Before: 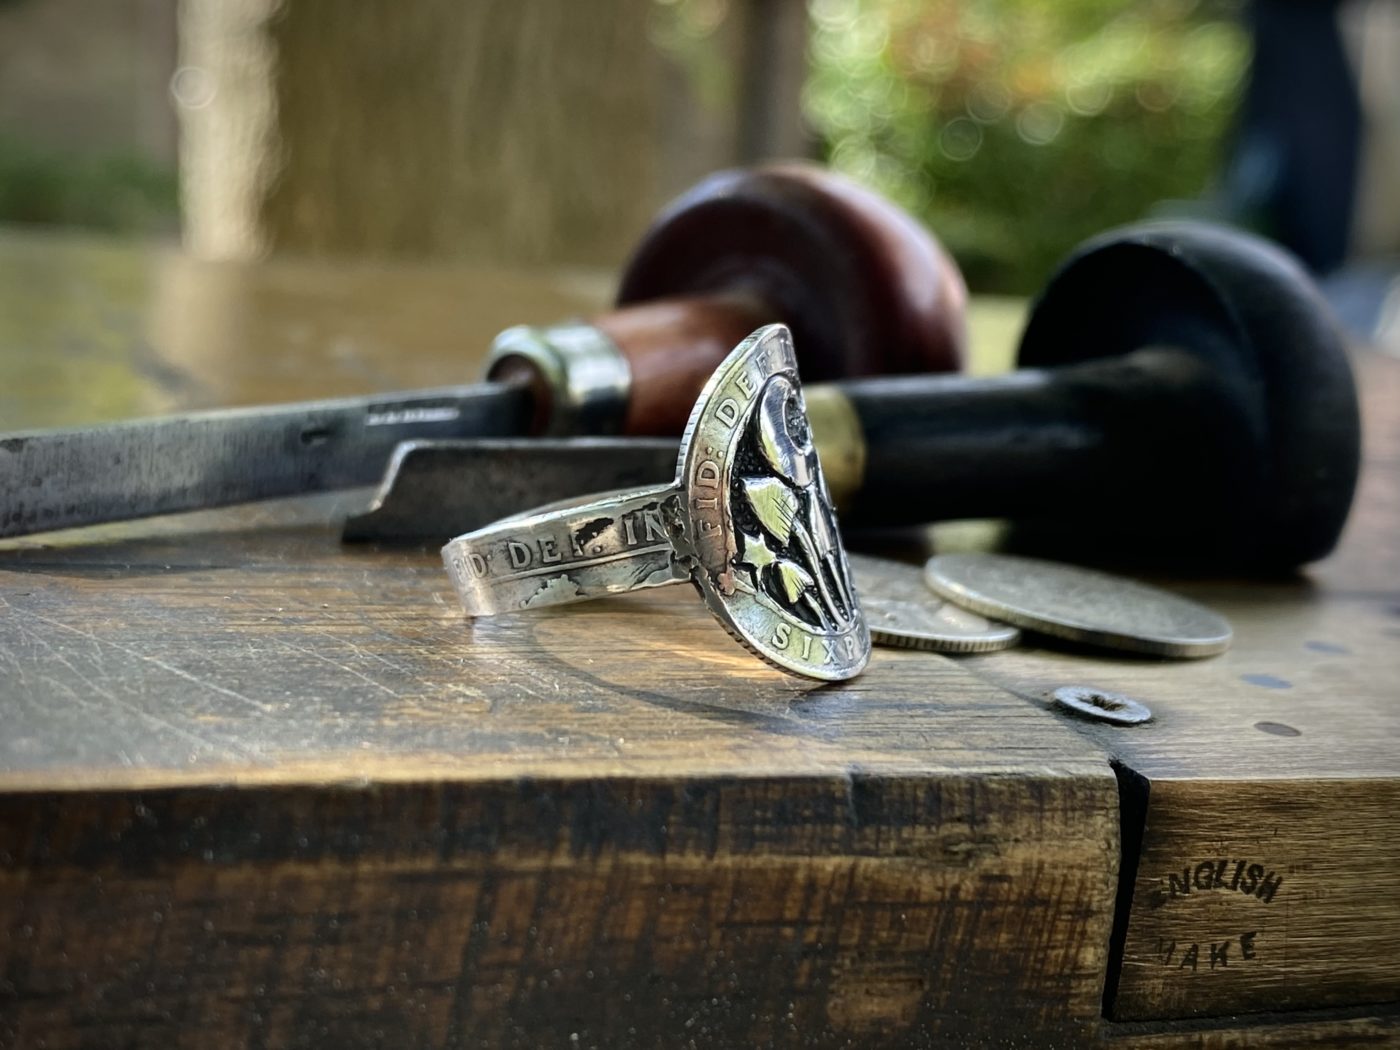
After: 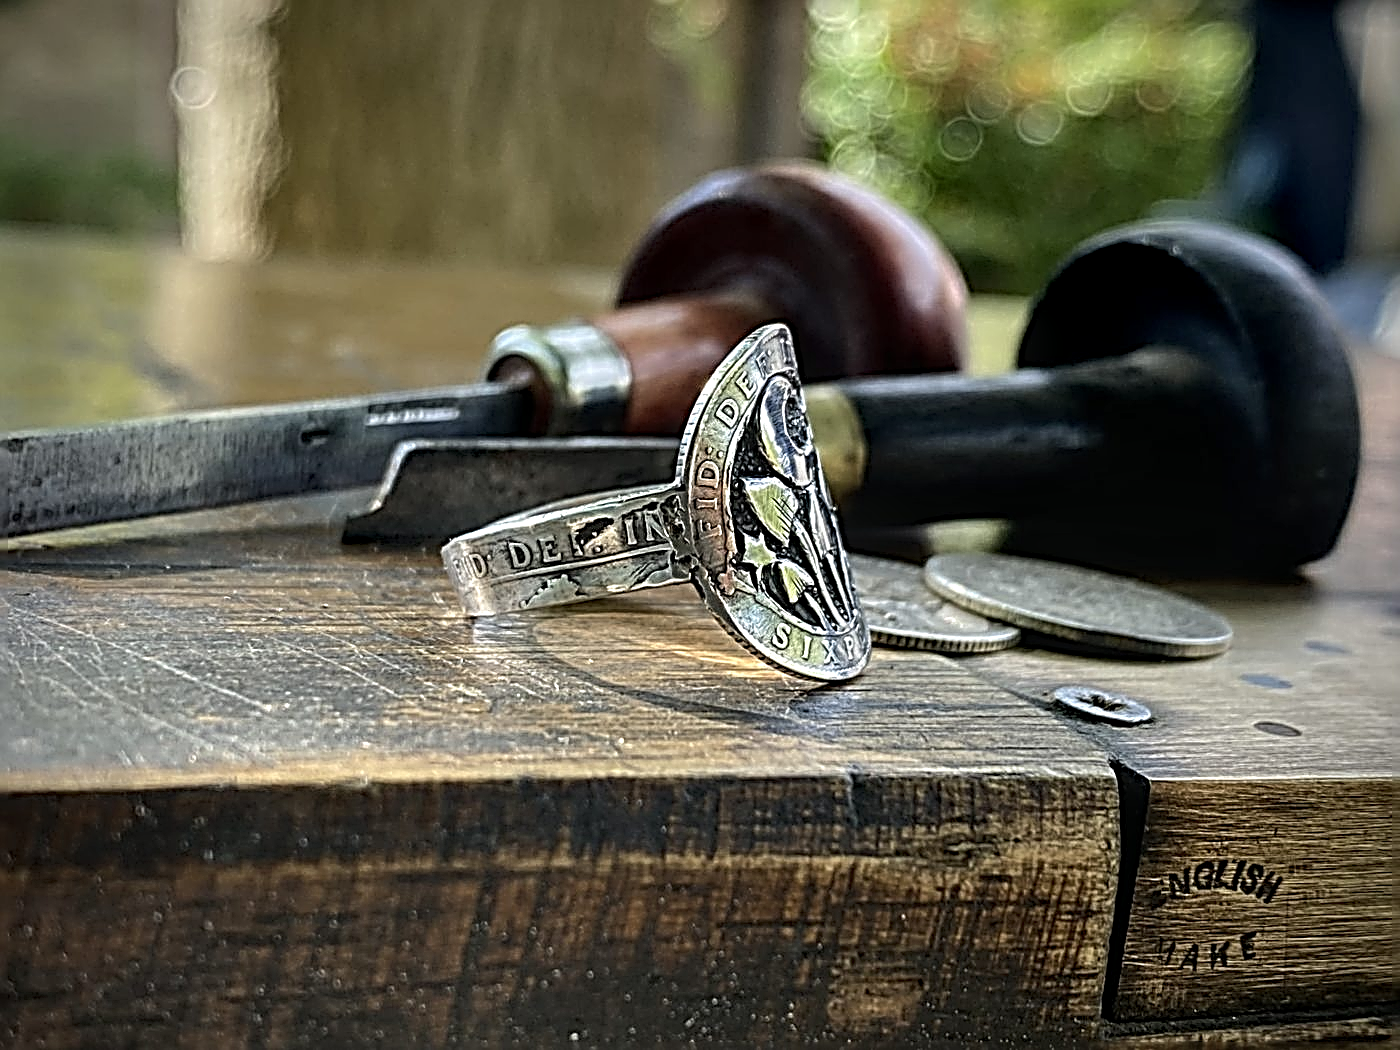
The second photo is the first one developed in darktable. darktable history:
sharpen: radius 3.148, amount 1.735
shadows and highlights: radius 125.62, shadows 30.3, highlights -30.97, highlights color adjustment 31.44%, low approximation 0.01, soften with gaussian
local contrast: on, module defaults
